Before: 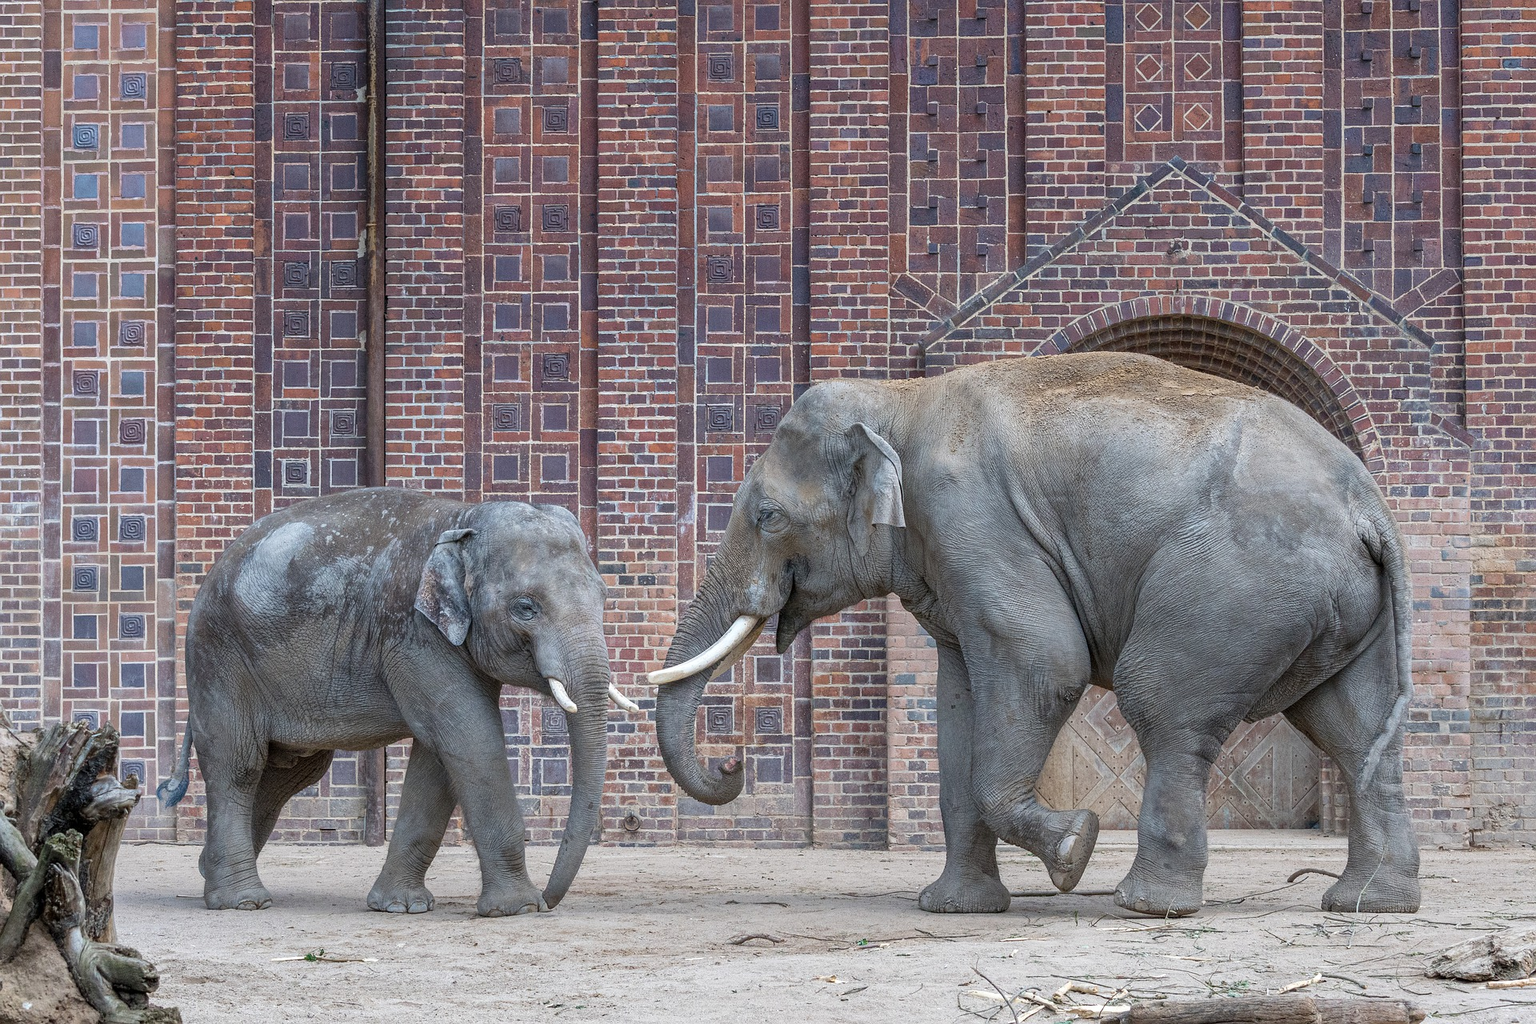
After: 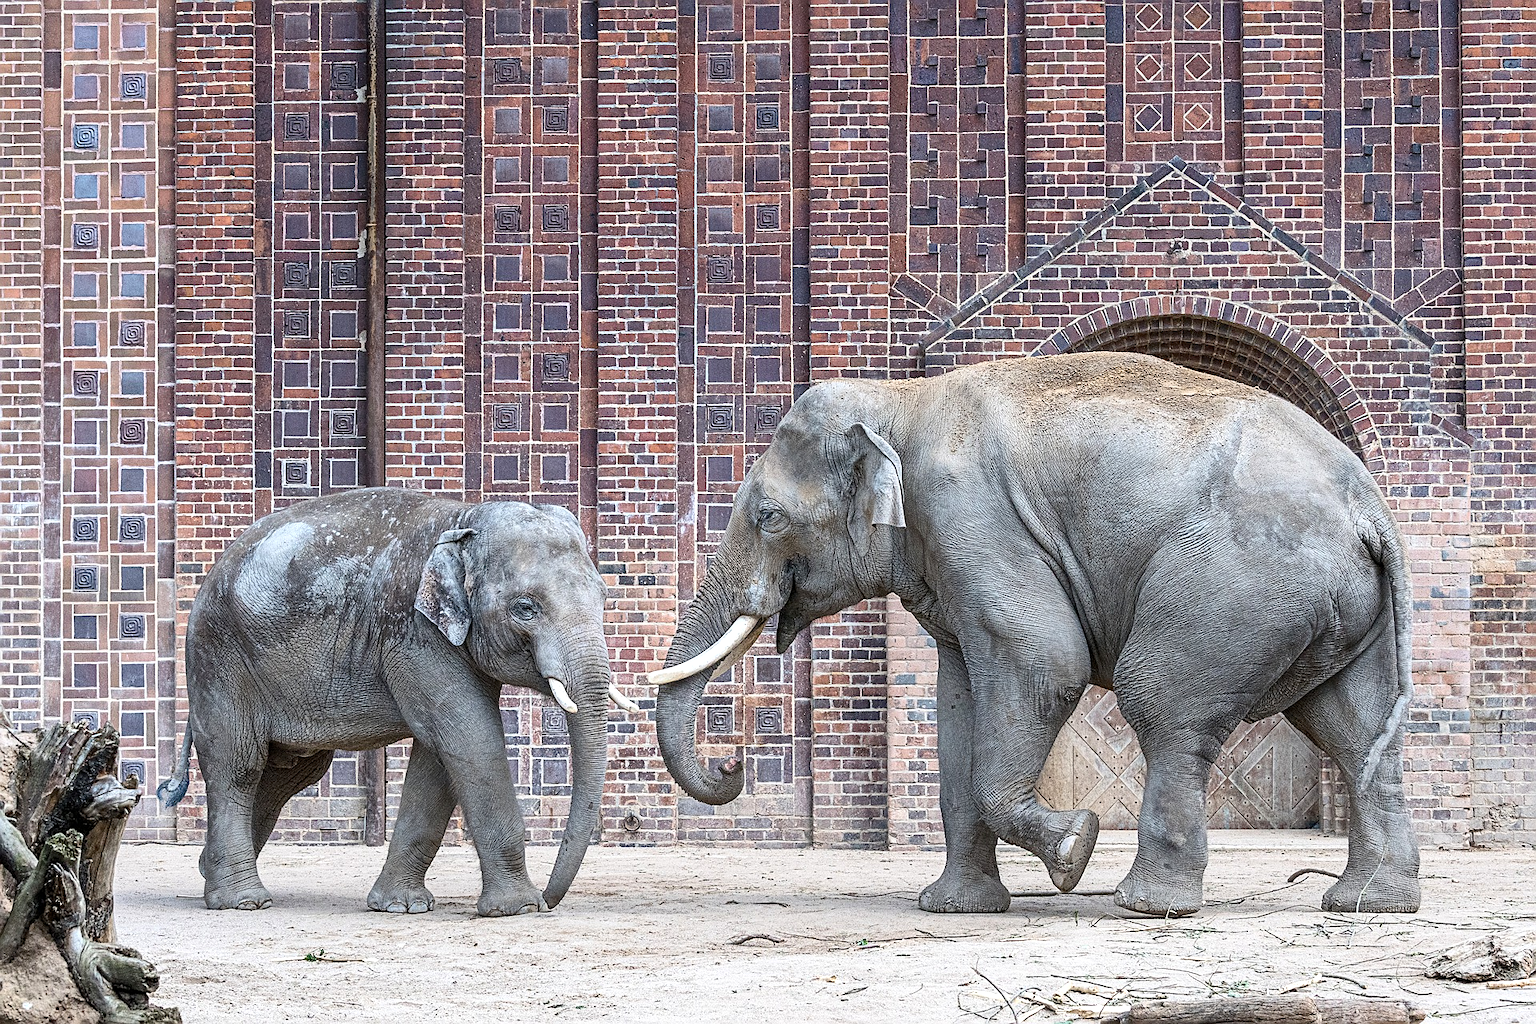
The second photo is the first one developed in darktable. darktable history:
contrast brightness saturation: contrast 0.24, brightness 0.093
sharpen: on, module defaults
levels: levels [0, 0.476, 0.951]
